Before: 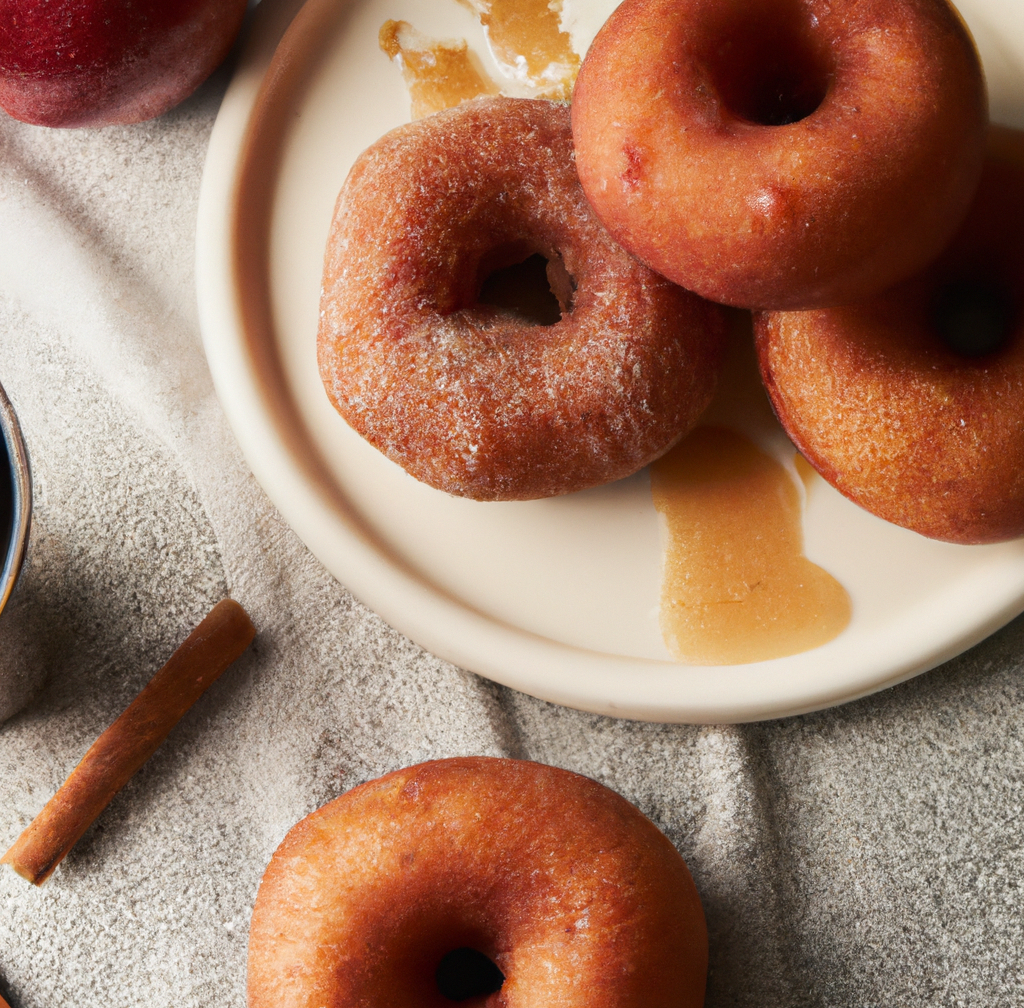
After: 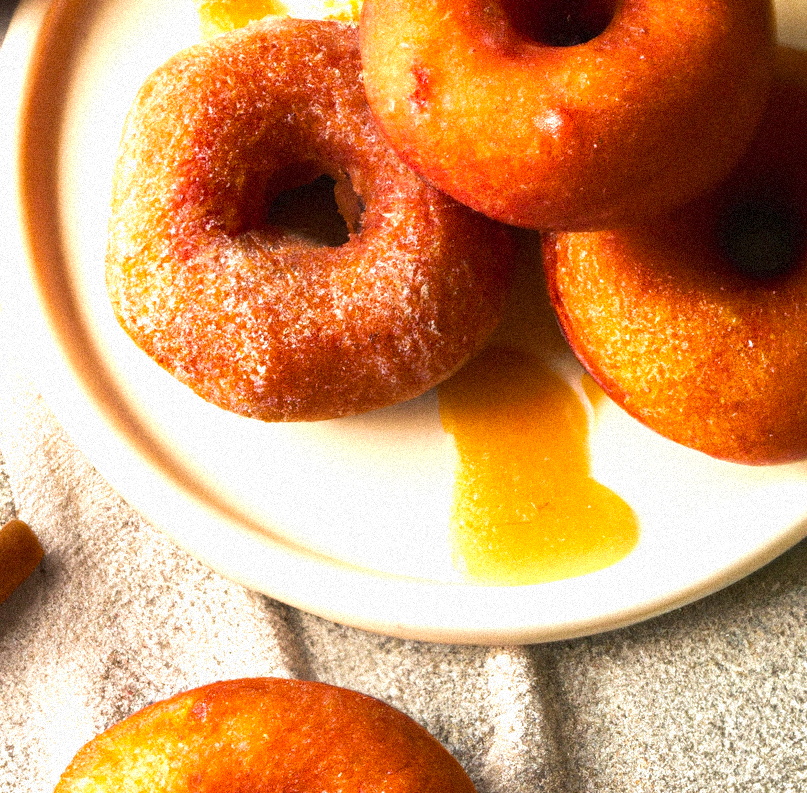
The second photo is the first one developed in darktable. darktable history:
exposure: exposure 1 EV, compensate highlight preservation false
crop and rotate: left 20.74%, top 7.912%, right 0.375%, bottom 13.378%
velvia: on, module defaults
grain: strength 35%, mid-tones bias 0%
color balance rgb: perceptual saturation grading › global saturation 30%, global vibrance 20%
